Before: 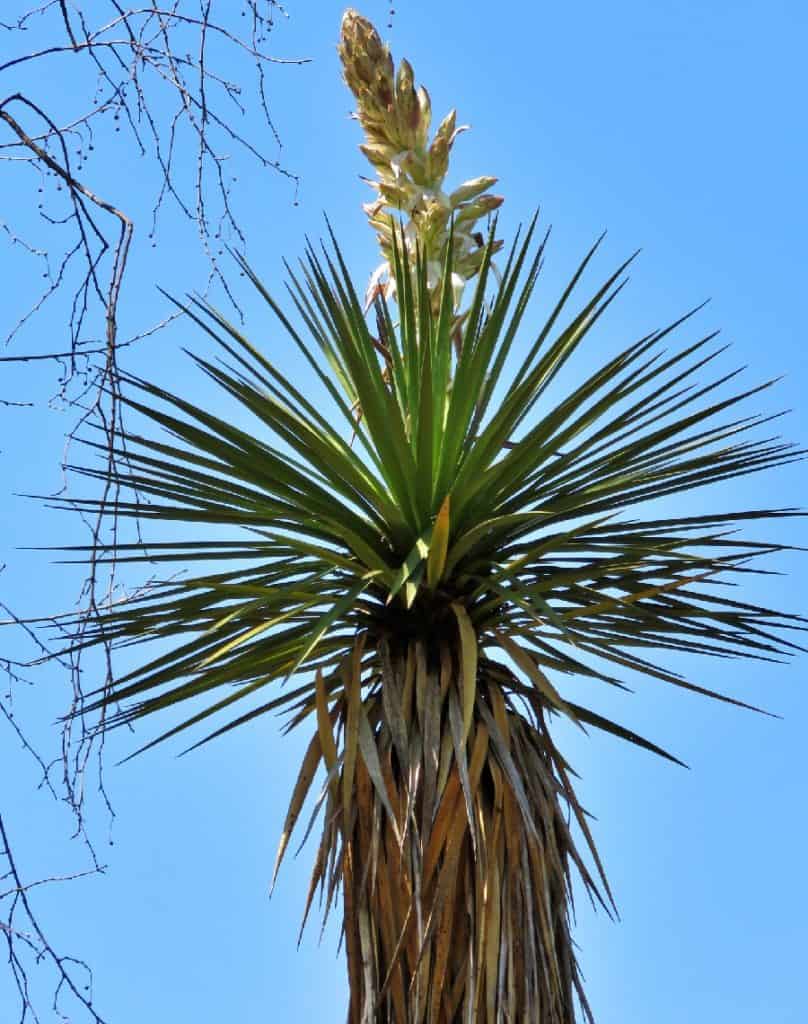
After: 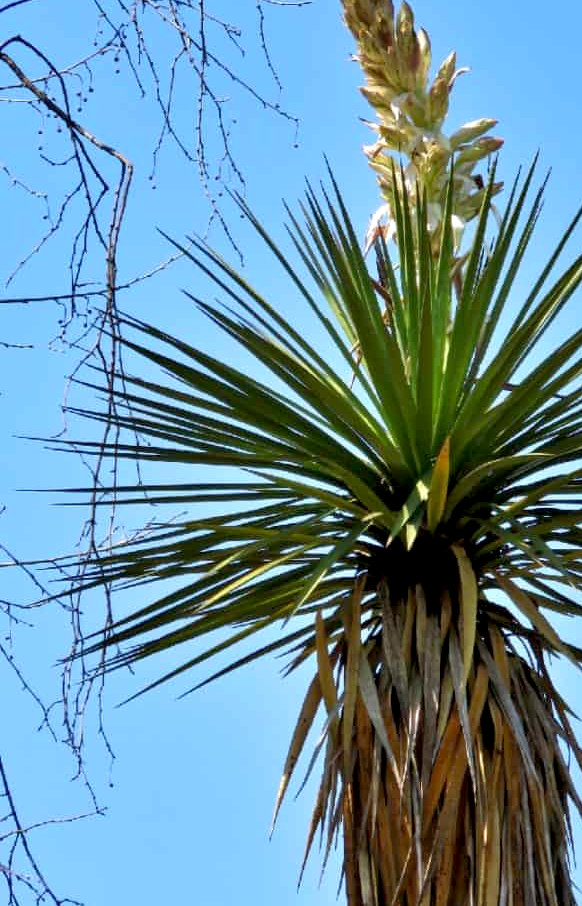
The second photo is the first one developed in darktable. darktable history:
tone equalizer: edges refinement/feathering 500, mask exposure compensation -1.57 EV, preserve details no
crop: top 5.745%, right 27.856%, bottom 5.758%
exposure: black level correction 0.007, exposure 0.157 EV, compensate highlight preservation false
